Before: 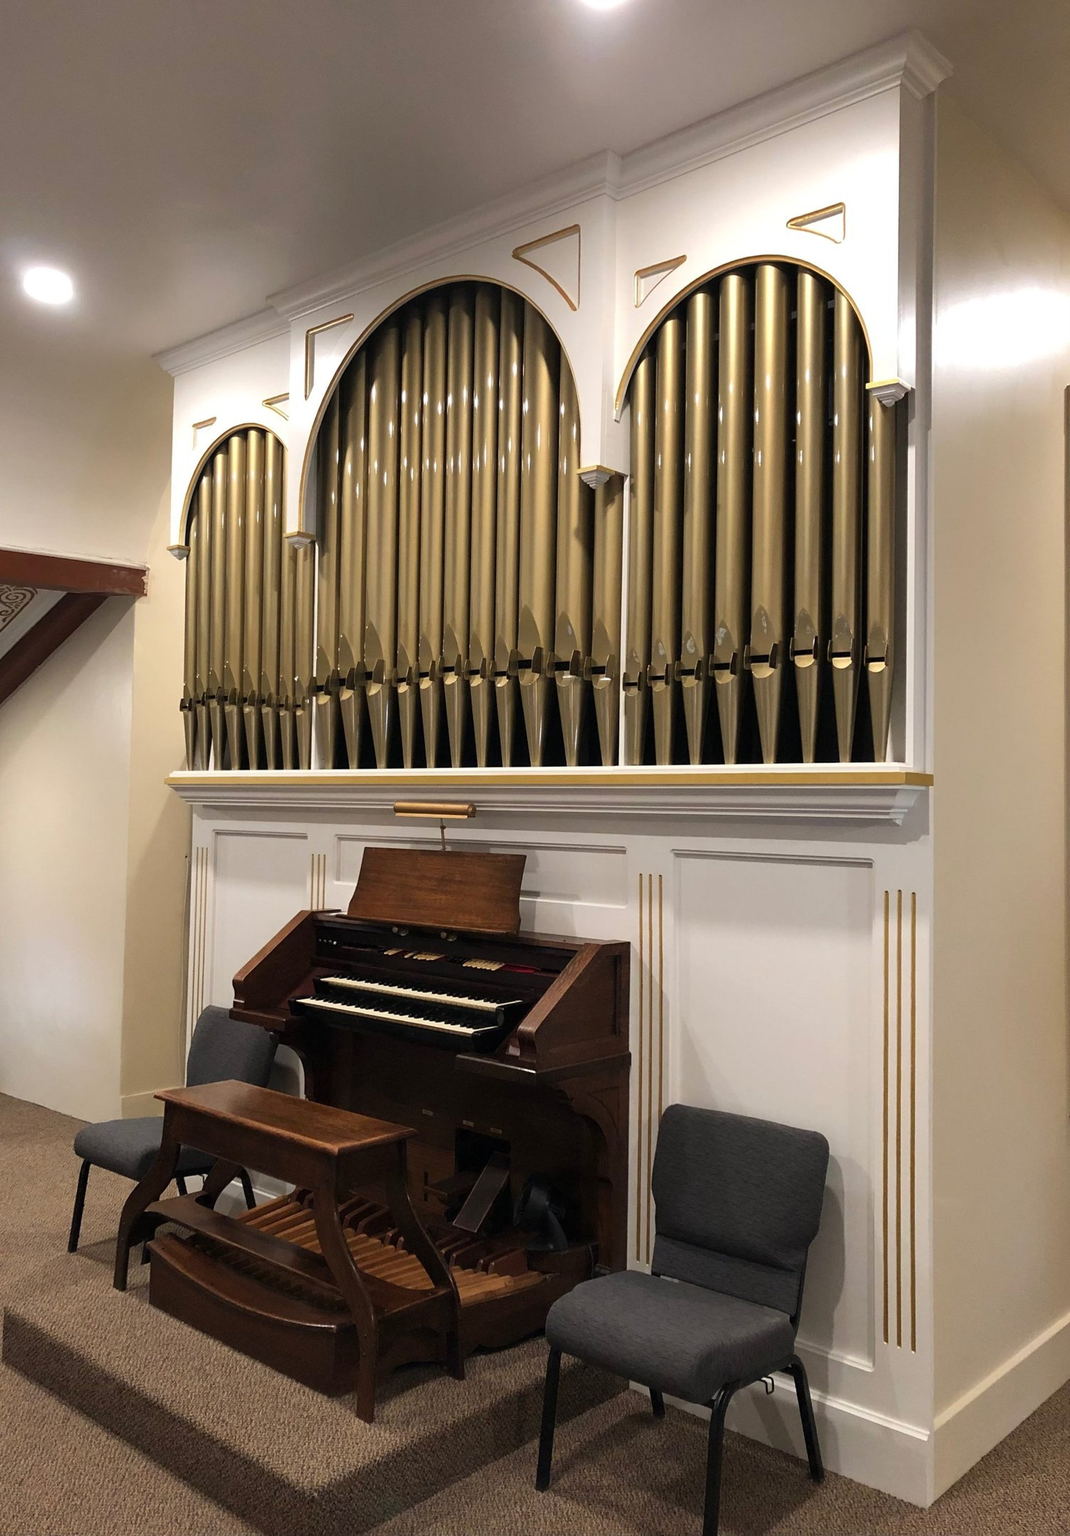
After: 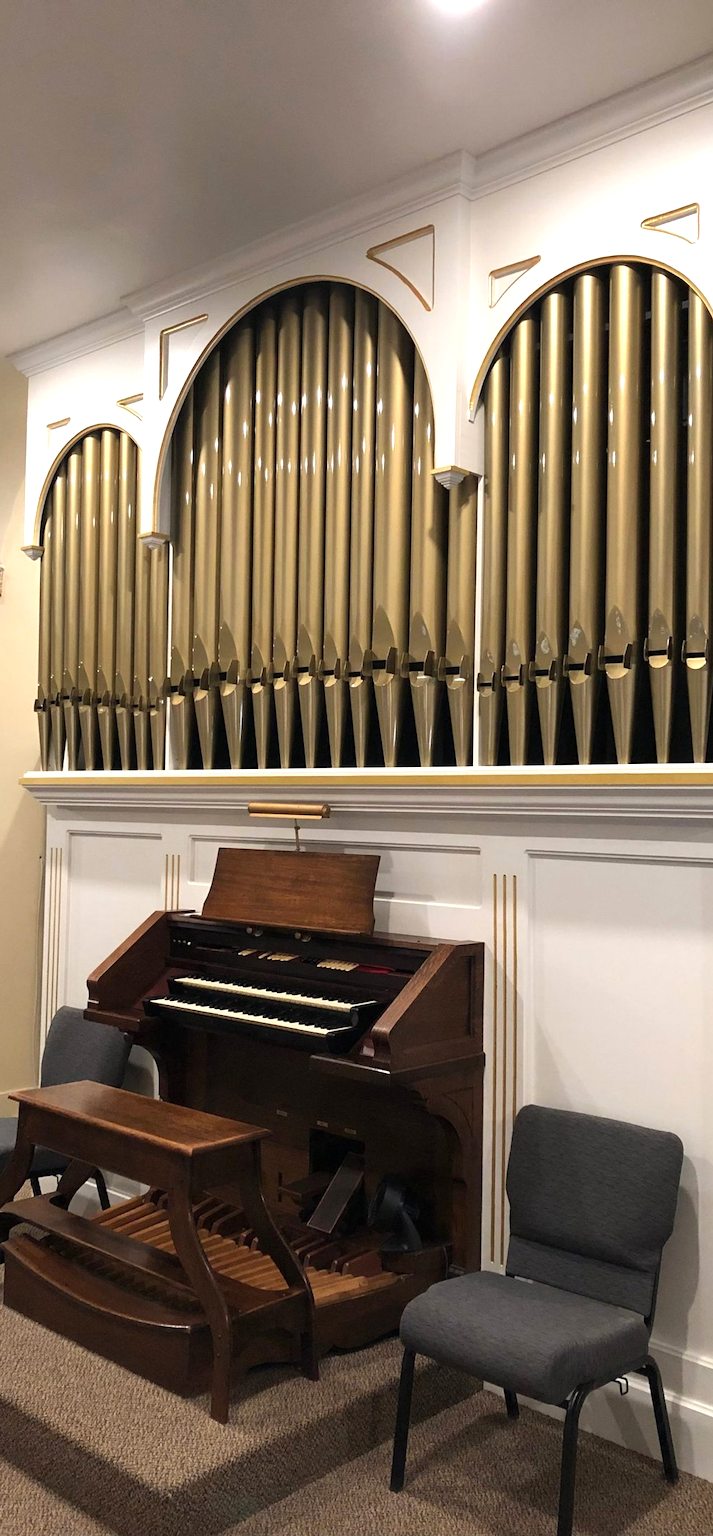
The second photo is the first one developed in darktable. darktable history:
exposure: exposure 0.378 EV, compensate highlight preservation false
crop and rotate: left 13.666%, right 19.613%
